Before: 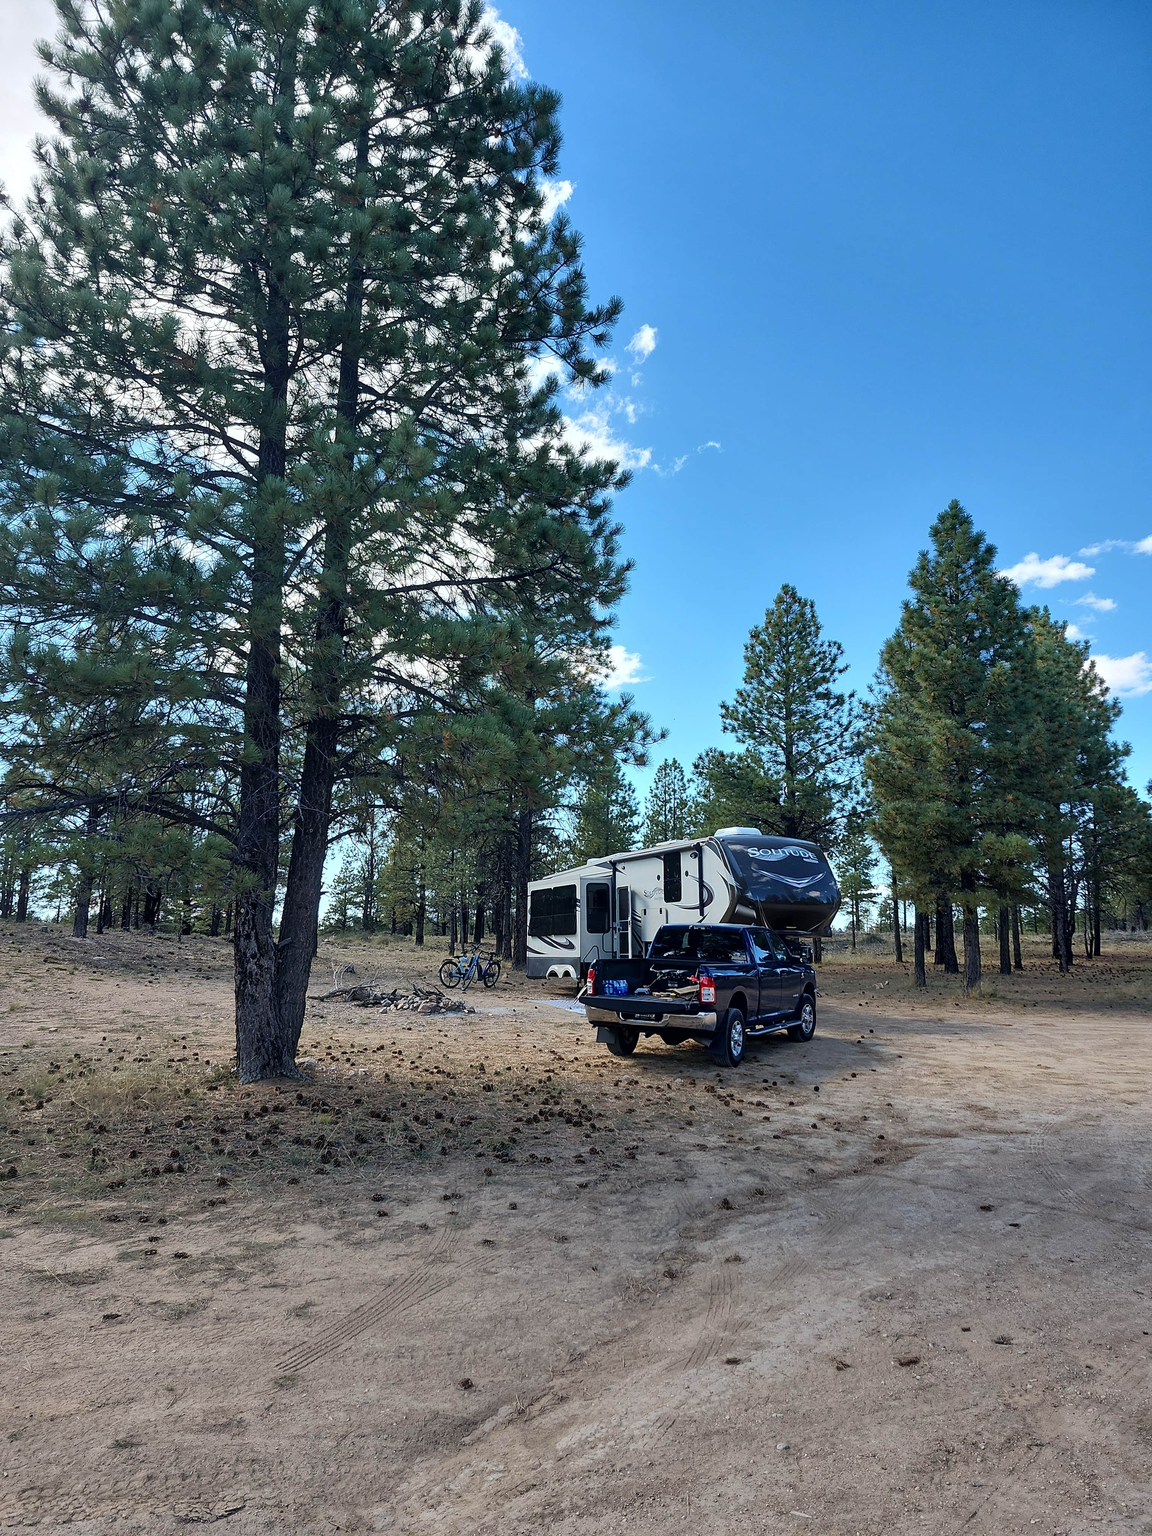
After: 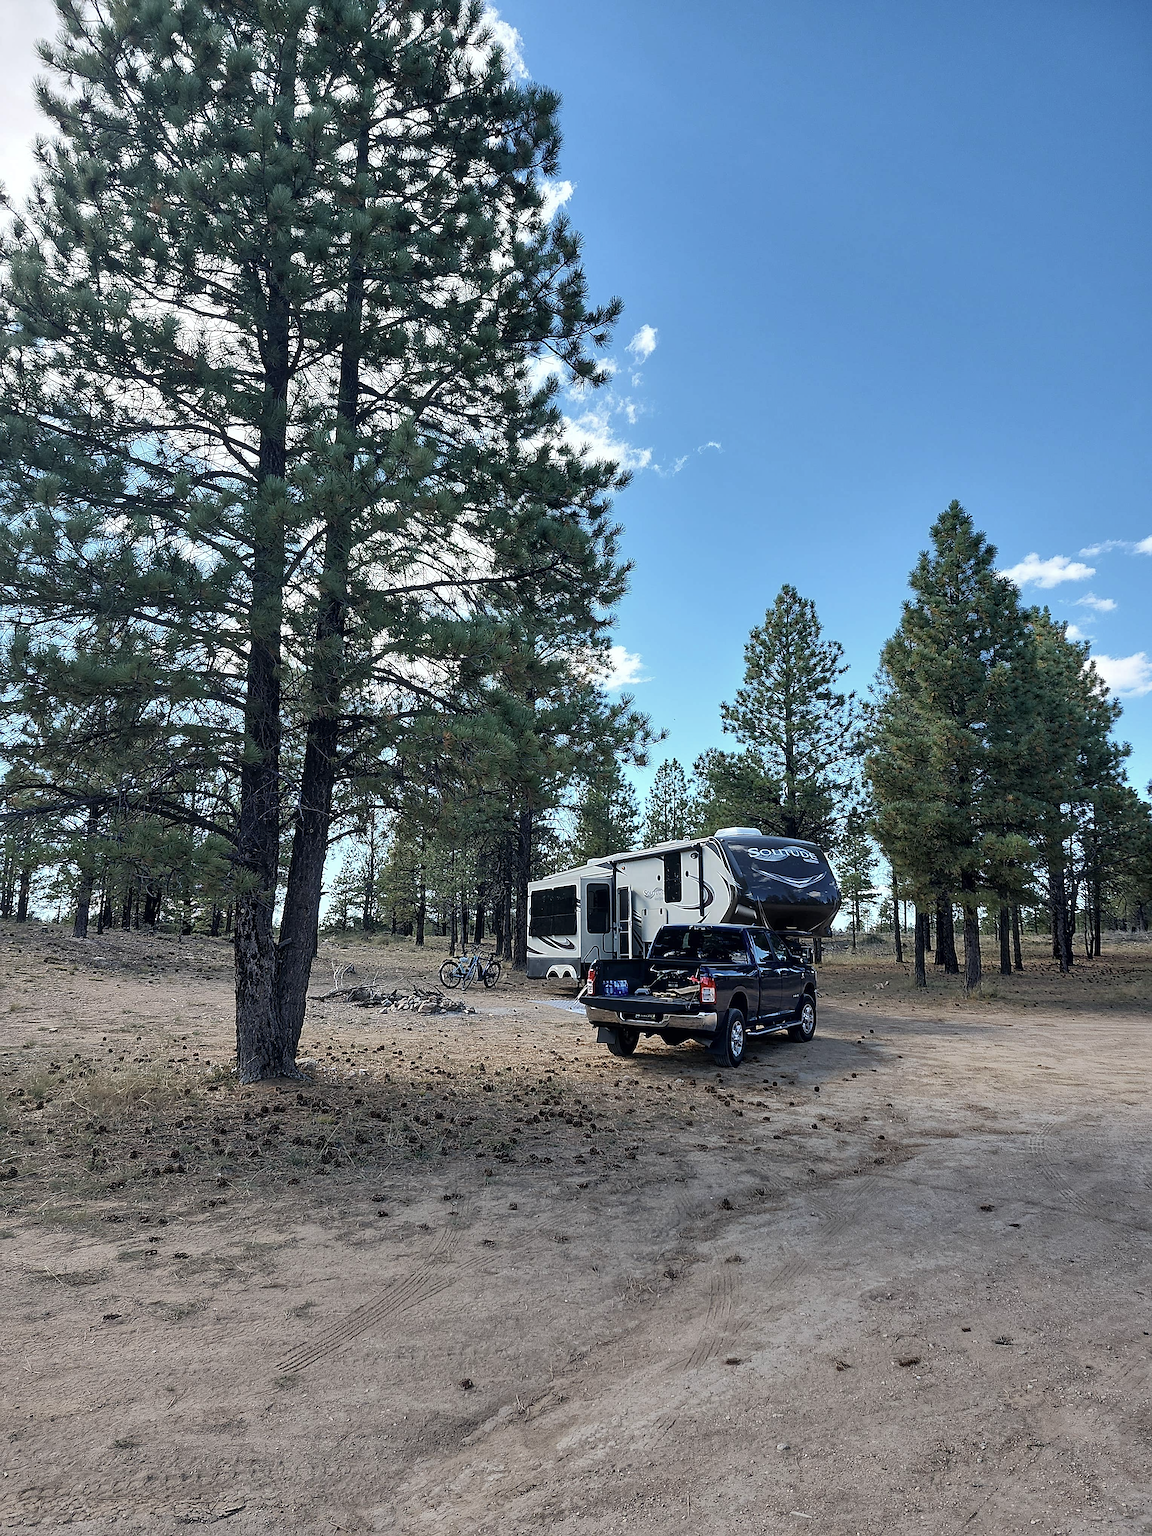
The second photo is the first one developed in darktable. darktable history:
color correction: saturation 0.8
sharpen: on, module defaults
